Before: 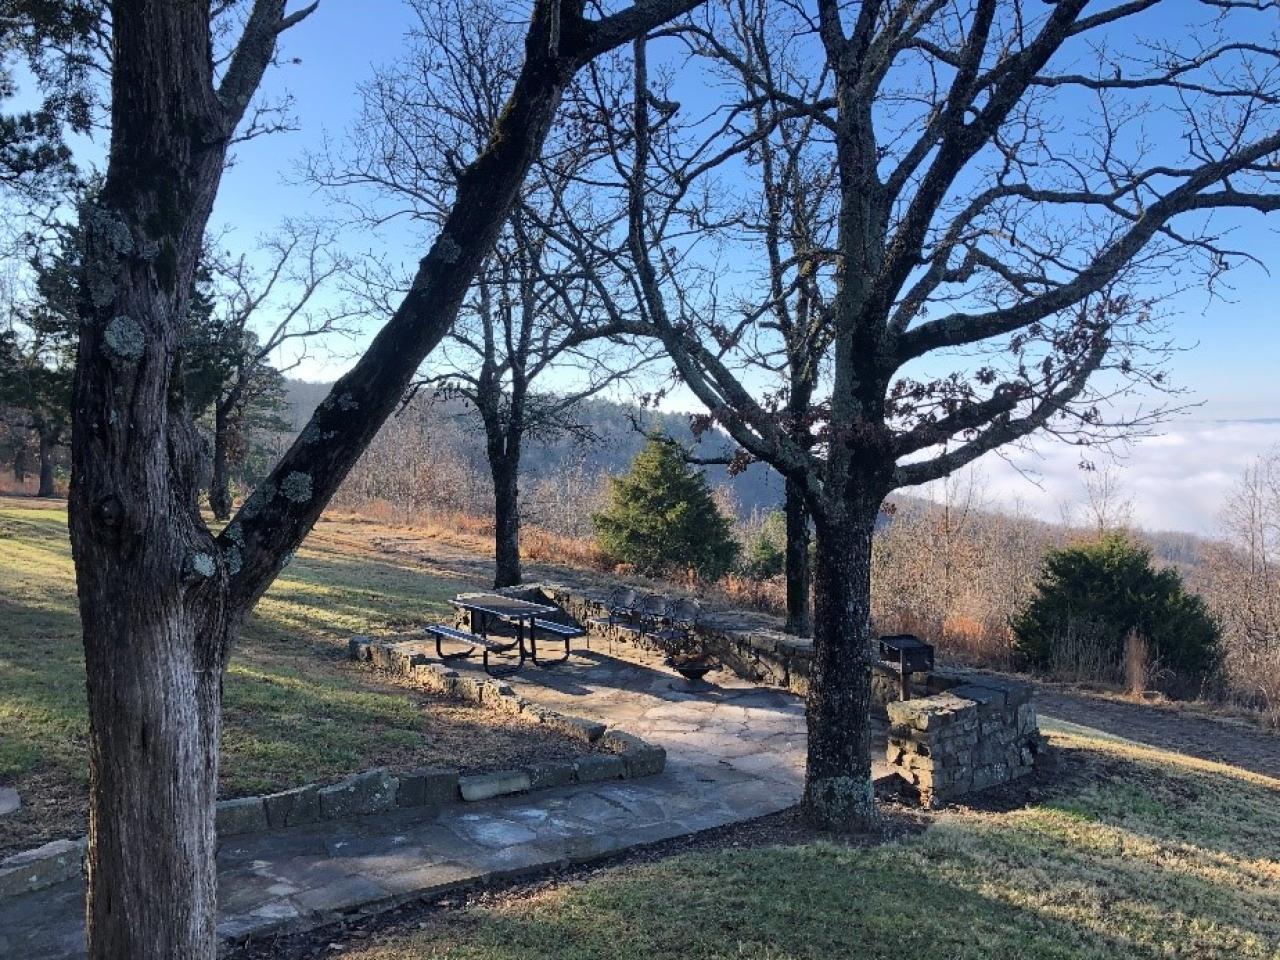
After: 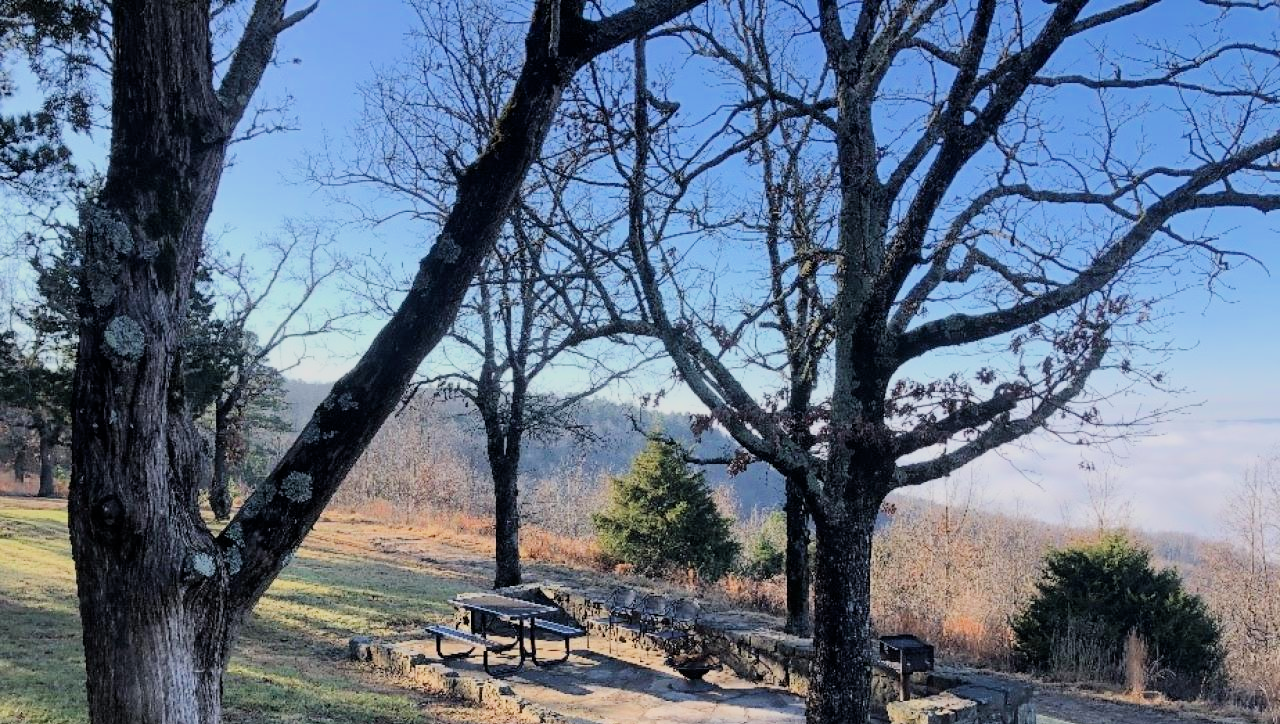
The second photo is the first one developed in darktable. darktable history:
crop: bottom 24.573%
filmic rgb: black relative exposure -6.93 EV, white relative exposure 5.63 EV, hardness 2.86, color science v6 (2022)
exposure: exposure 0.606 EV, compensate exposure bias true, compensate highlight preservation false
